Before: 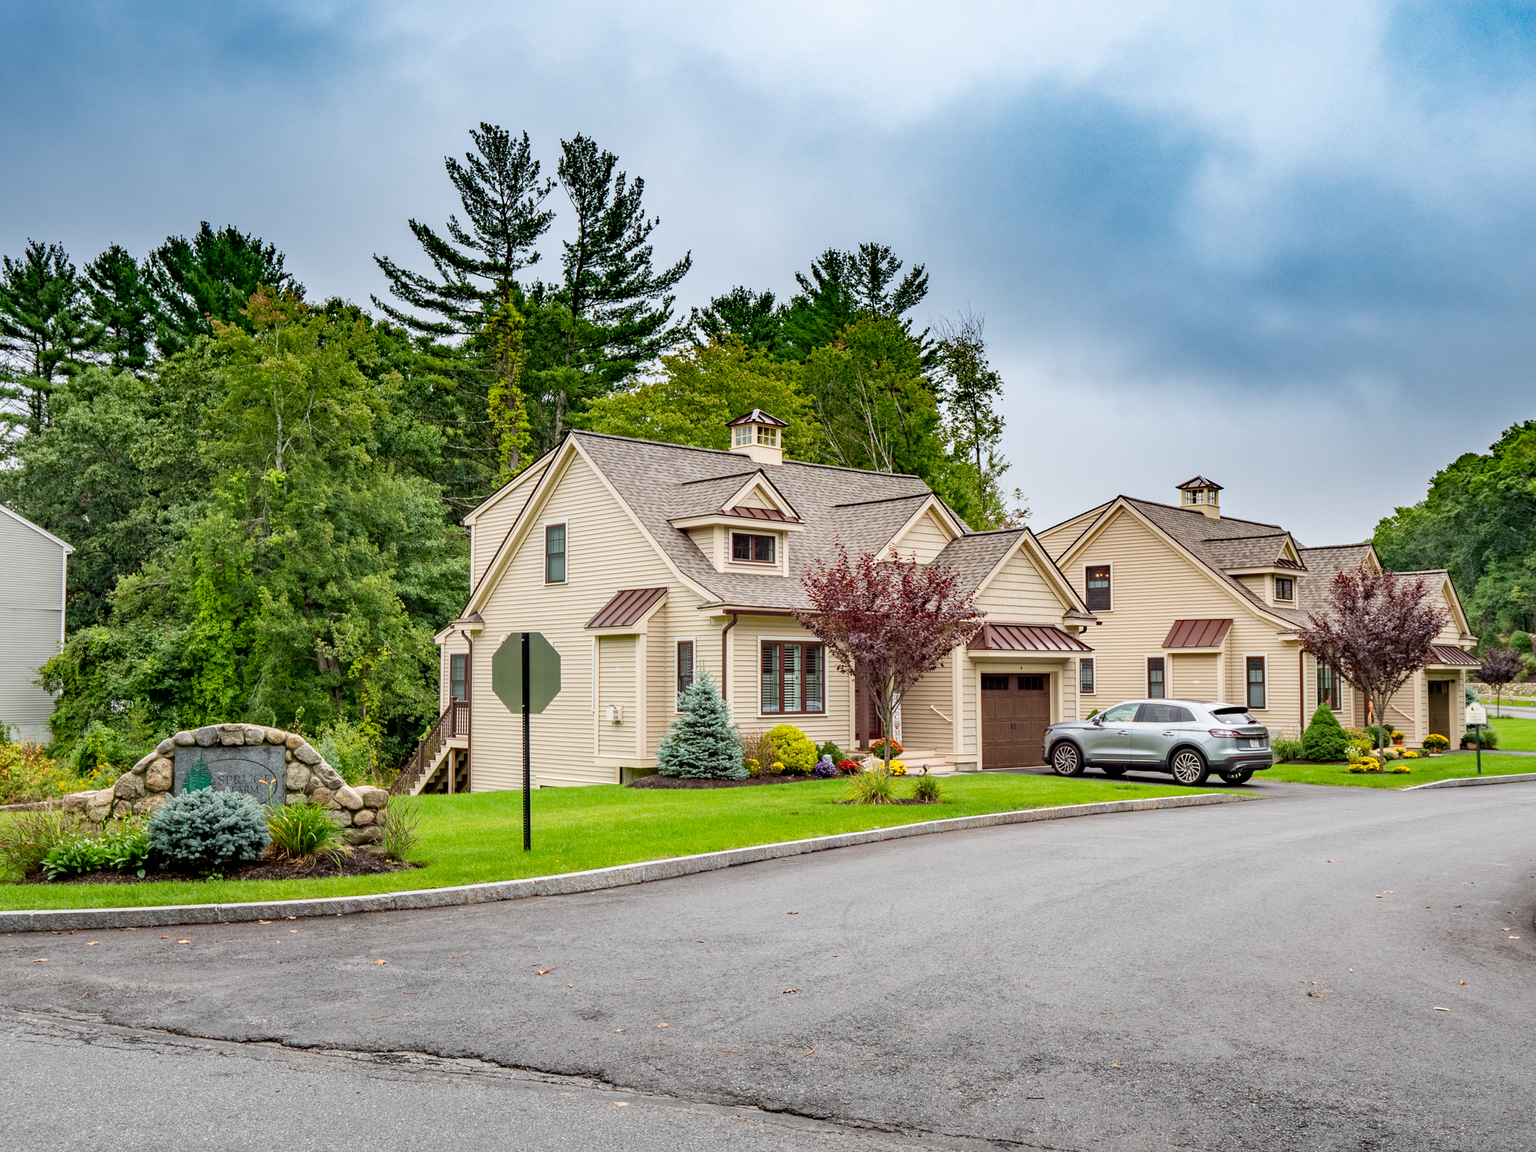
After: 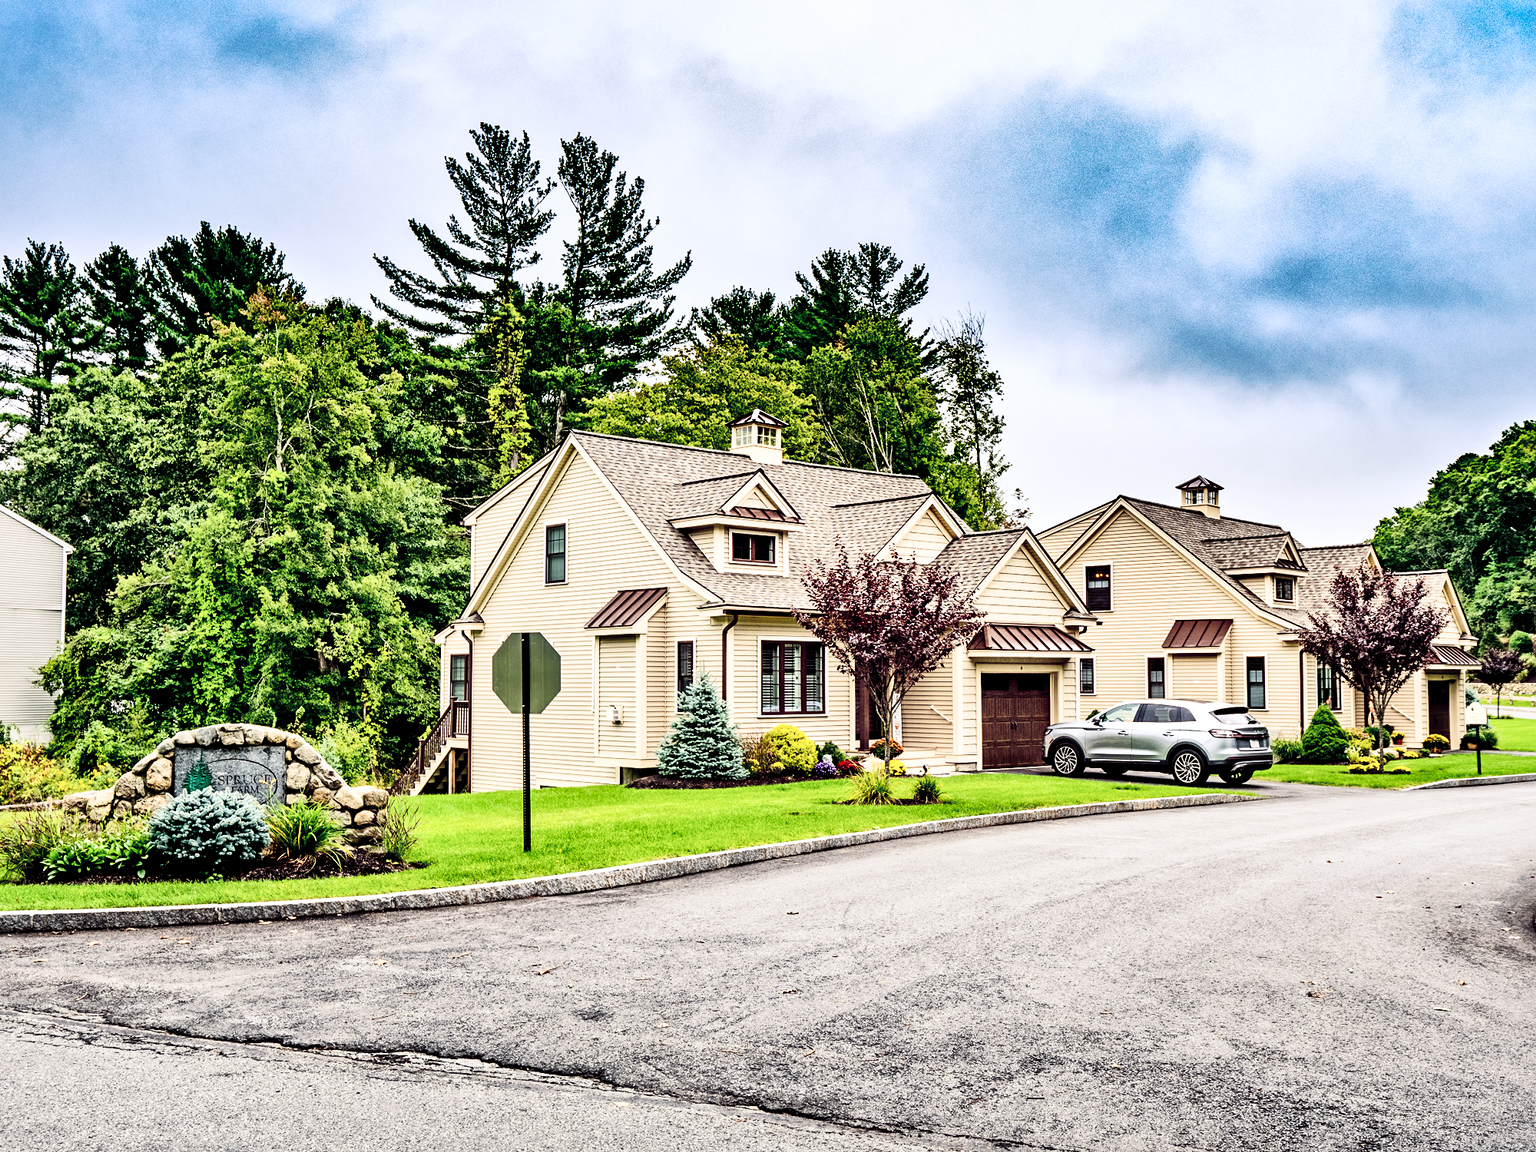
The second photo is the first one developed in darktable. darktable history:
color correction: saturation 0.85
tone curve: curves: ch0 [(0, 0) (0.07, 0.057) (0.15, 0.177) (0.352, 0.445) (0.59, 0.703) (0.857, 0.908) (1, 1)], color space Lab, linked channels
color balance: lift [0.97, 1, 1, 1], gamma [1.03, 1, 1, 1]
split-toning: shadows › hue 255.6°, shadows › saturation 0.66, highlights › hue 43.2°, highlights › saturation 0.68, balance -50.1 | blend: blend mode lighten, opacity 100%; mask: uniform (no mask)
base curve: curves: ch0 [(0, 0) (0.026, 0.03) (0.109, 0.232) (0.351, 0.748) (0.669, 0.968) (1, 1)]
global tonemap: drago (1, 100), detail 1
shadows and highlights: highlights color adjustment 0%, soften with gaussian
exposure: exposure -2.002 EV
contrast equalizer: y [[0.511, 0.558, 0.631, 0.632, 0.559, 0.512], [0.5 ×6], [0.507, 0.559, 0.627, 0.644, 0.647, 0.647], [0 ×6], [0 ×6]] | blend: blend mode average, opacity 100%; mask: uniform (no mask)
highpass: sharpness 9.84%, contrast boost 9.94% | blend: blend mode overlay, opacity 100%; mask: uniform (no mask)
contrast brightness saturation: contrast 0.26, brightness 0.02, saturation 0.87
